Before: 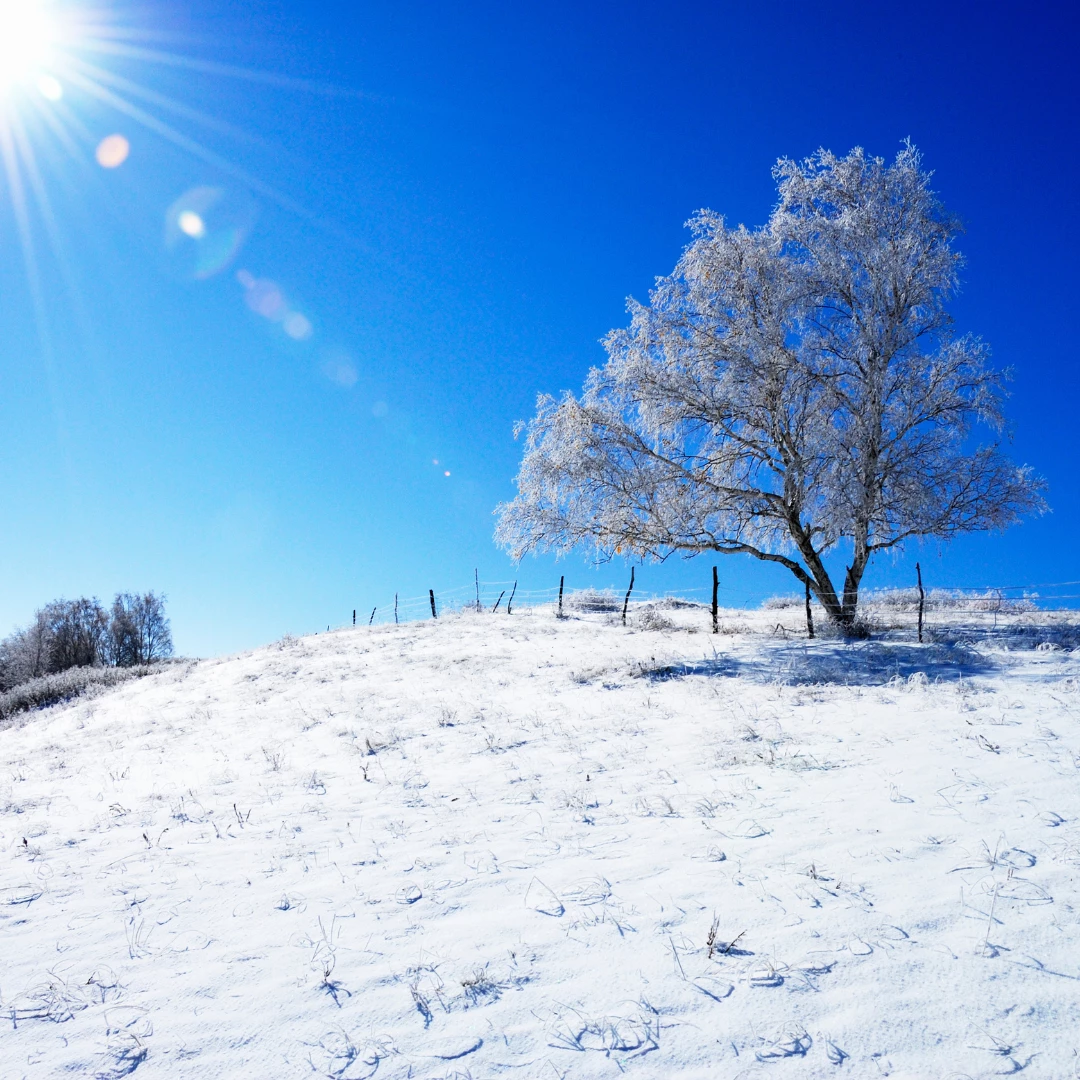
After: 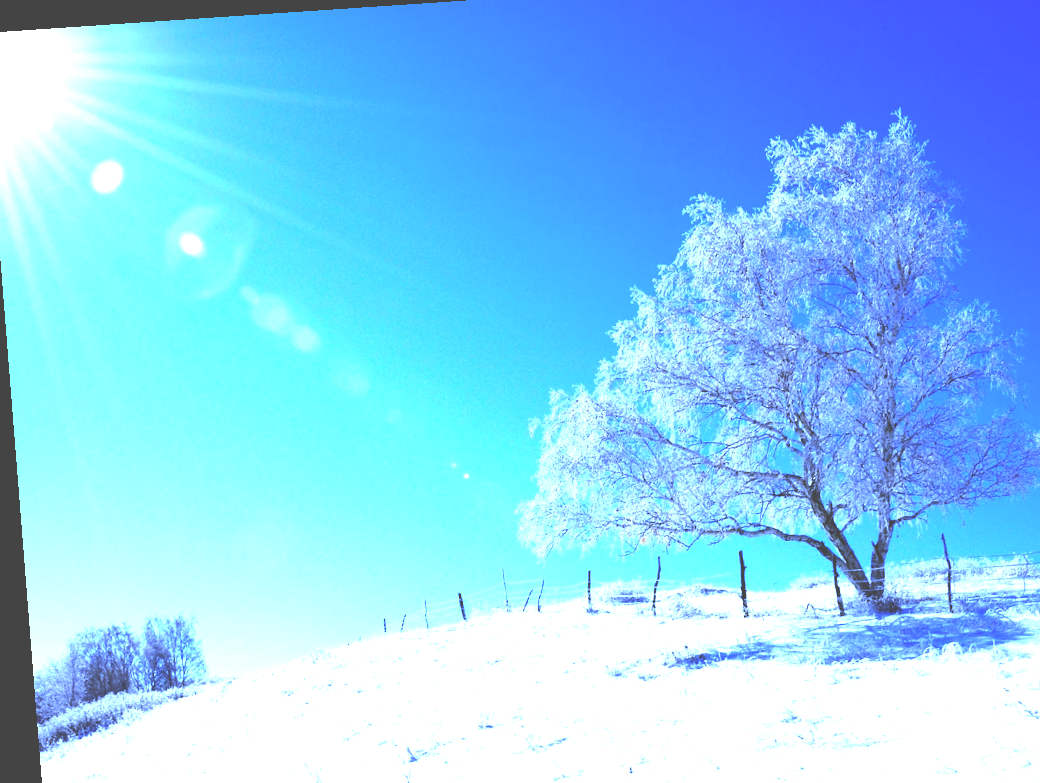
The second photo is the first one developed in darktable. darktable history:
white balance: red 0.766, blue 1.537
crop: left 1.509%, top 3.452%, right 7.696%, bottom 28.452%
rotate and perspective: rotation -4.2°, shear 0.006, automatic cropping off
exposure: black level correction -0.023, exposure 1.397 EV, compensate highlight preservation false
